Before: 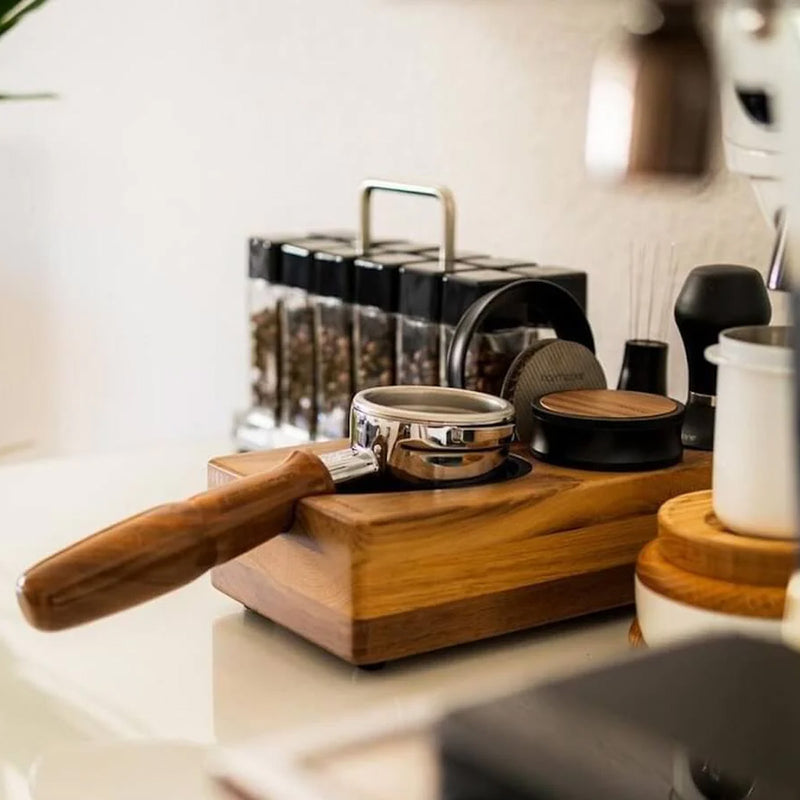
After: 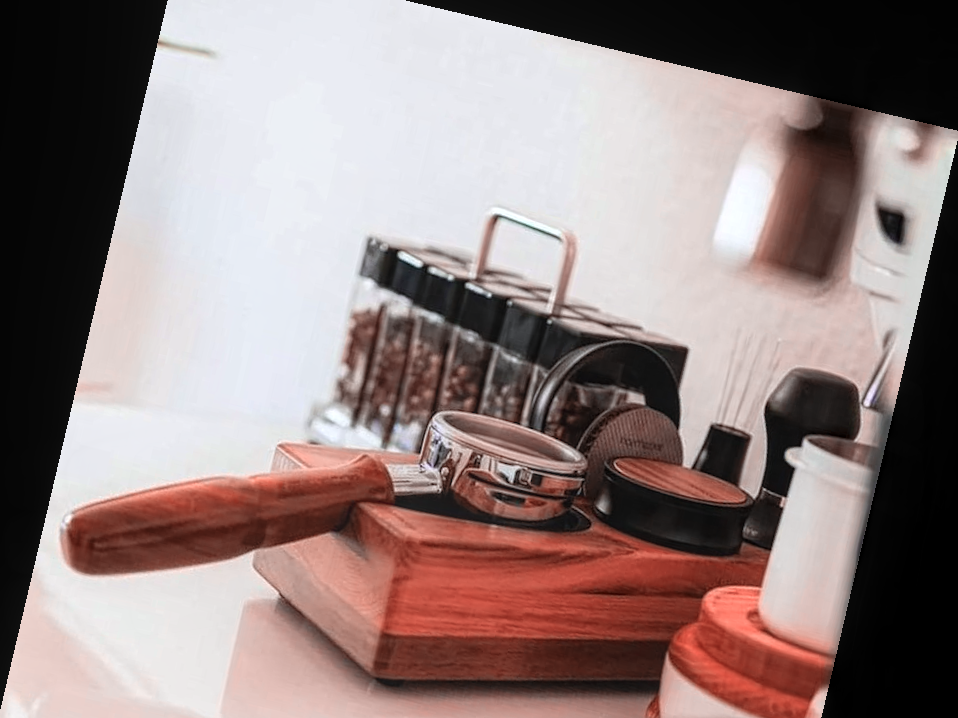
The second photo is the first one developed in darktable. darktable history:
crop: left 0.387%, top 5.469%, bottom 19.809%
exposure: compensate highlight preservation false
rotate and perspective: rotation 13.27°, automatic cropping off
local contrast: highlights 99%, shadows 86%, detail 160%, midtone range 0.2
contrast equalizer: y [[0.439, 0.44, 0.442, 0.457, 0.493, 0.498], [0.5 ×6], [0.5 ×6], [0 ×6], [0 ×6]]
color zones: curves: ch2 [(0, 0.5) (0.084, 0.497) (0.323, 0.335) (0.4, 0.497) (1, 0.5)], process mode strong
white balance: red 0.974, blue 1.044
